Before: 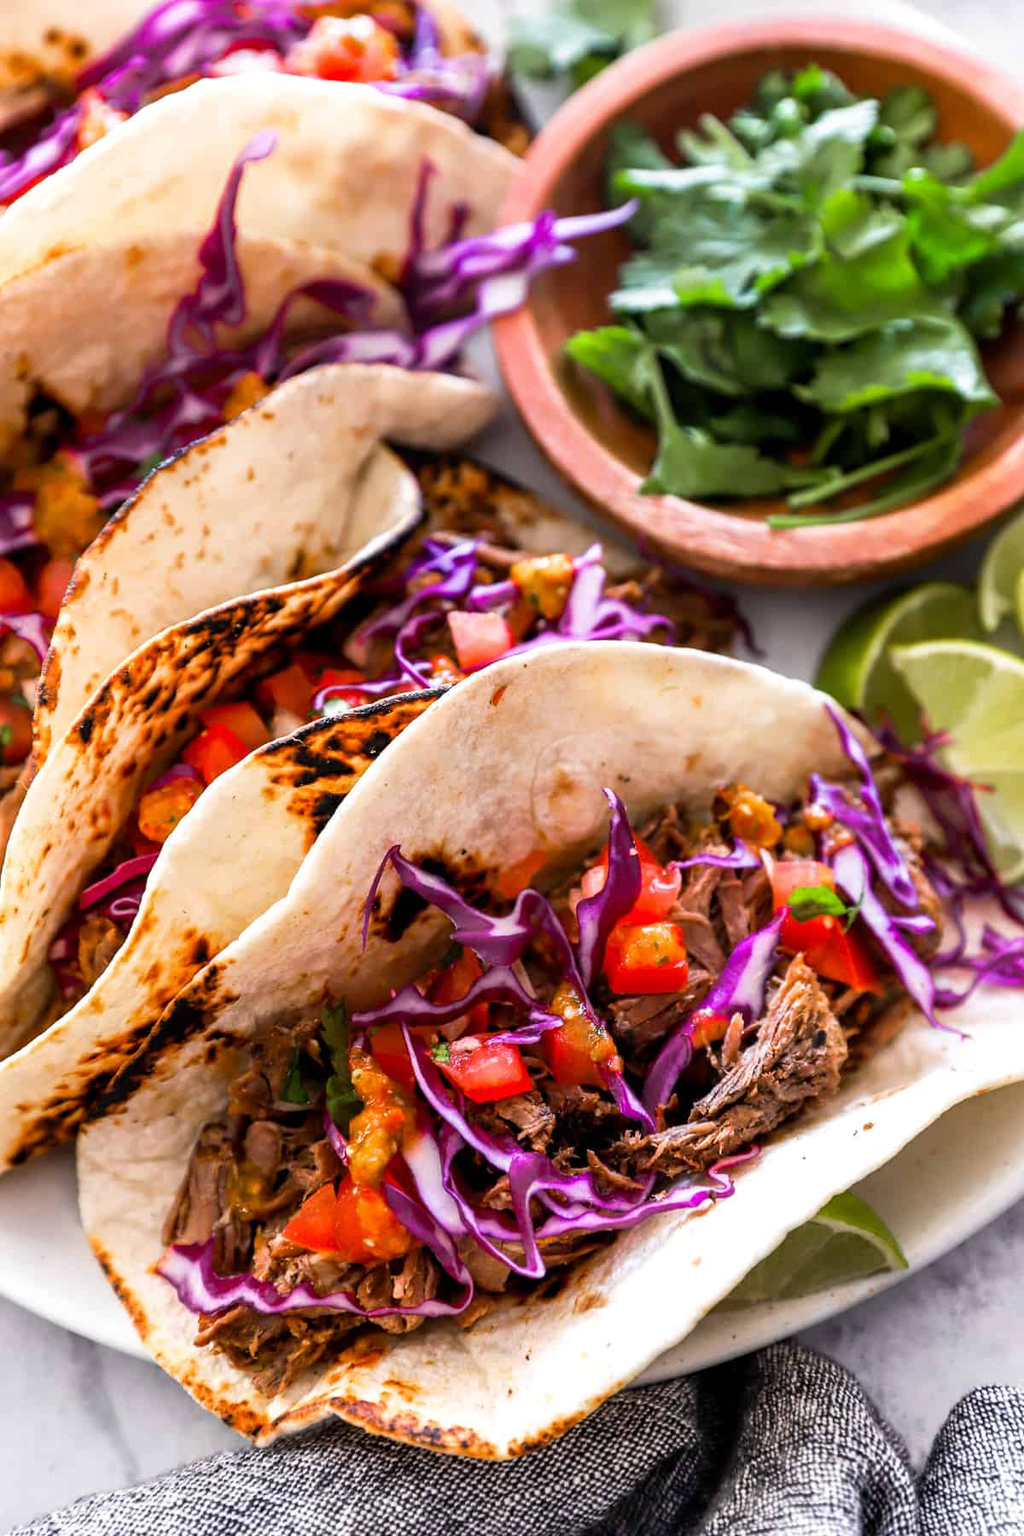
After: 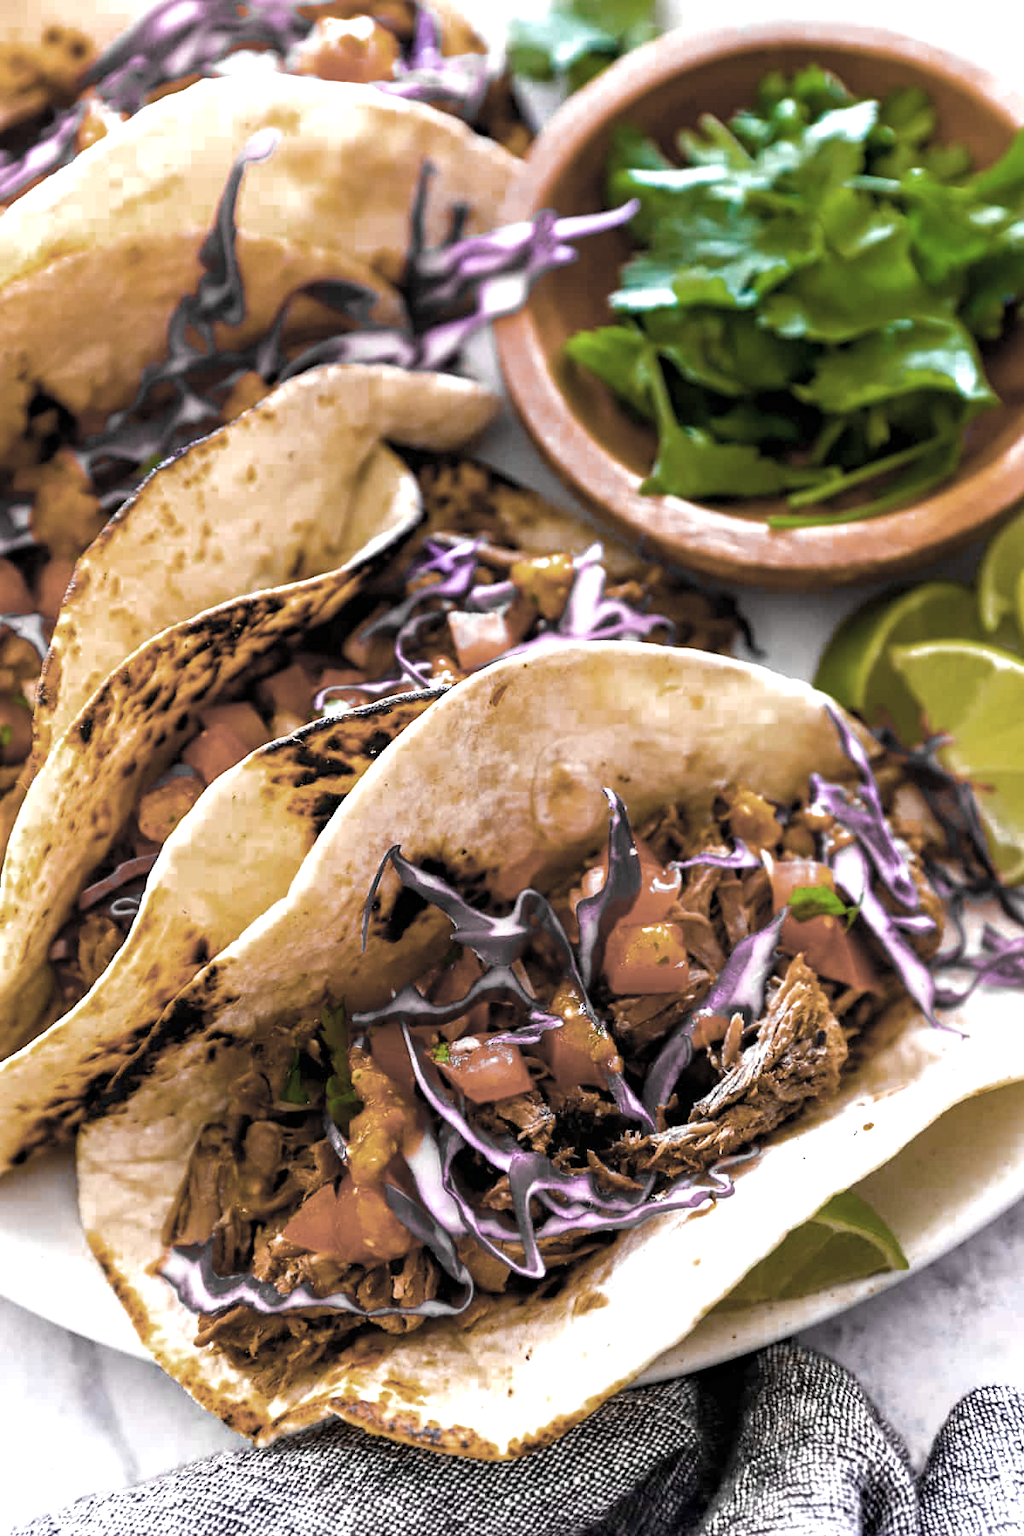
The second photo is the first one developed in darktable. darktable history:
color balance rgb: power › hue 171.76°, linear chroma grading › global chroma 49.757%, perceptual saturation grading › global saturation 29.853%, global vibrance 20%
color zones: curves: ch0 [(0, 0.487) (0.241, 0.395) (0.434, 0.373) (0.658, 0.412) (0.838, 0.487)]; ch1 [(0, 0) (0.053, 0.053) (0.211, 0.202) (0.579, 0.259) (0.781, 0.241)]
haze removal: compatibility mode true, adaptive false
exposure: black level correction 0, exposure 0.699 EV, compensate highlight preservation false
